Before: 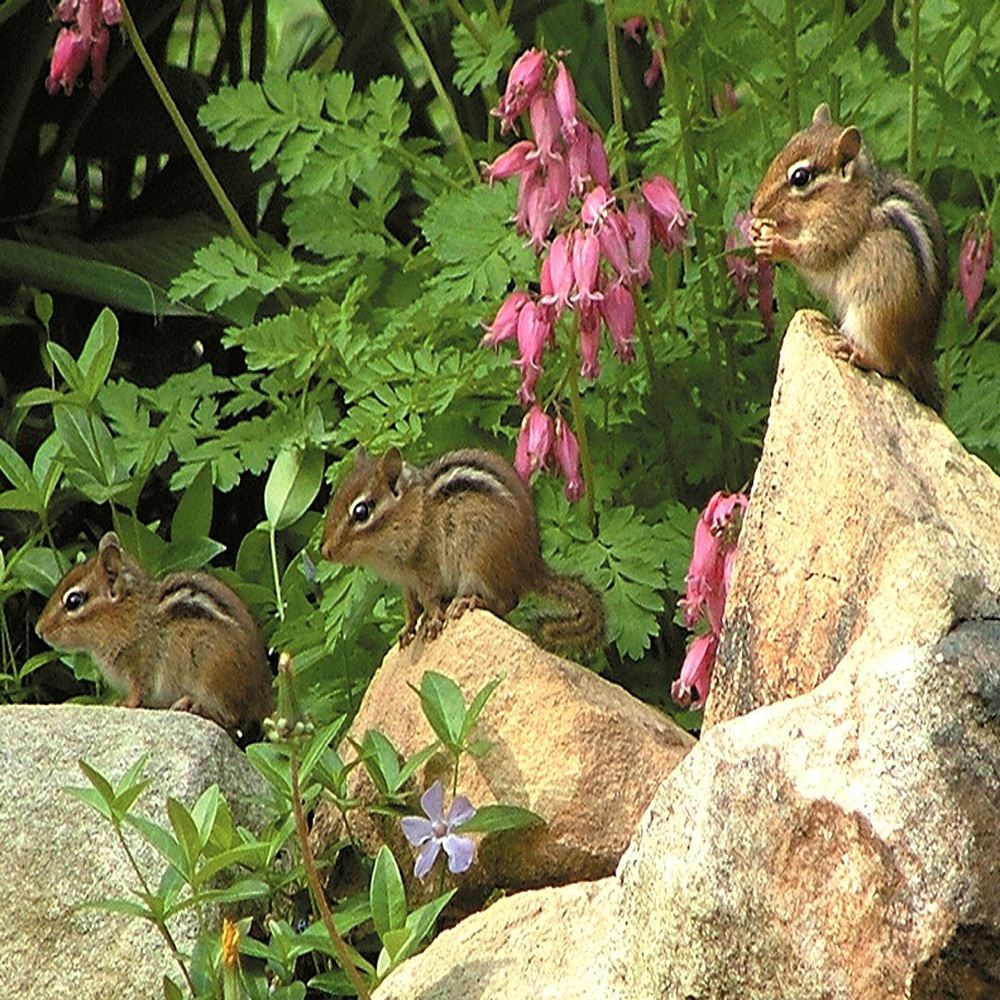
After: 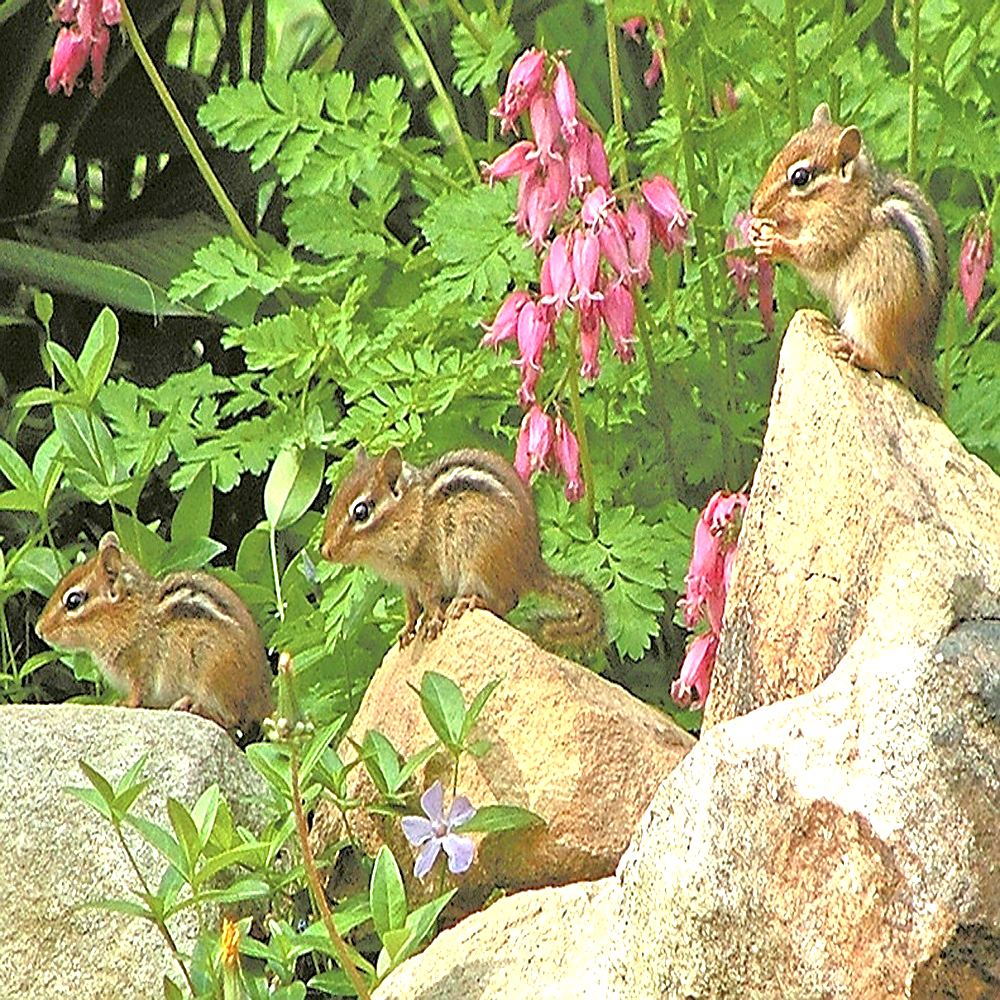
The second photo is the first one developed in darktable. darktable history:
exposure: exposure 0.426 EV, compensate highlight preservation false
tone equalizer: -8 EV 2 EV, -7 EV 2 EV, -6 EV 2 EV, -5 EV 2 EV, -4 EV 2 EV, -3 EV 1.5 EV, -2 EV 1 EV, -1 EV 0.5 EV
sharpen: on, module defaults
